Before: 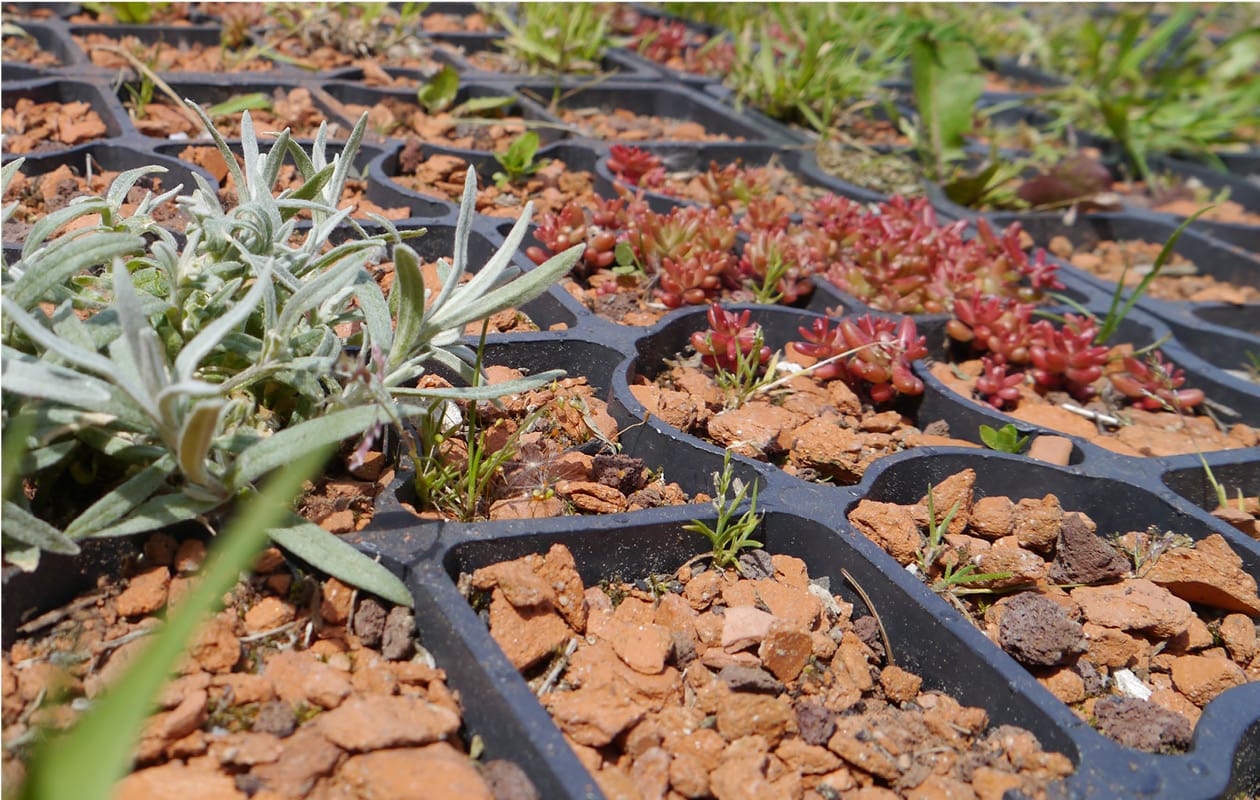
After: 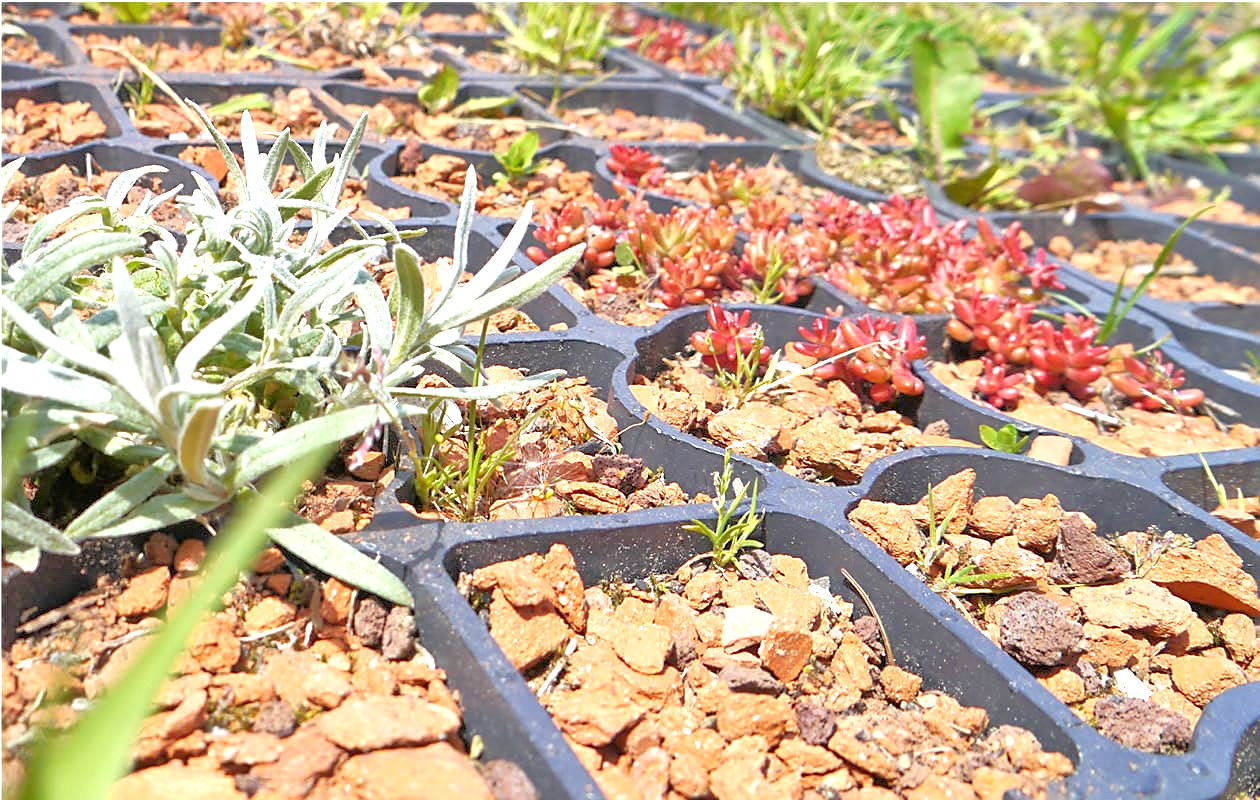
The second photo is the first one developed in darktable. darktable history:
exposure: black level correction 0, exposure 1.1 EV, compensate exposure bias true, compensate highlight preservation false
sharpen: on, module defaults
tone equalizer: -7 EV 0.15 EV, -6 EV 0.6 EV, -5 EV 1.15 EV, -4 EV 1.33 EV, -3 EV 1.15 EV, -2 EV 0.6 EV, -1 EV 0.15 EV, mask exposure compensation -0.5 EV
